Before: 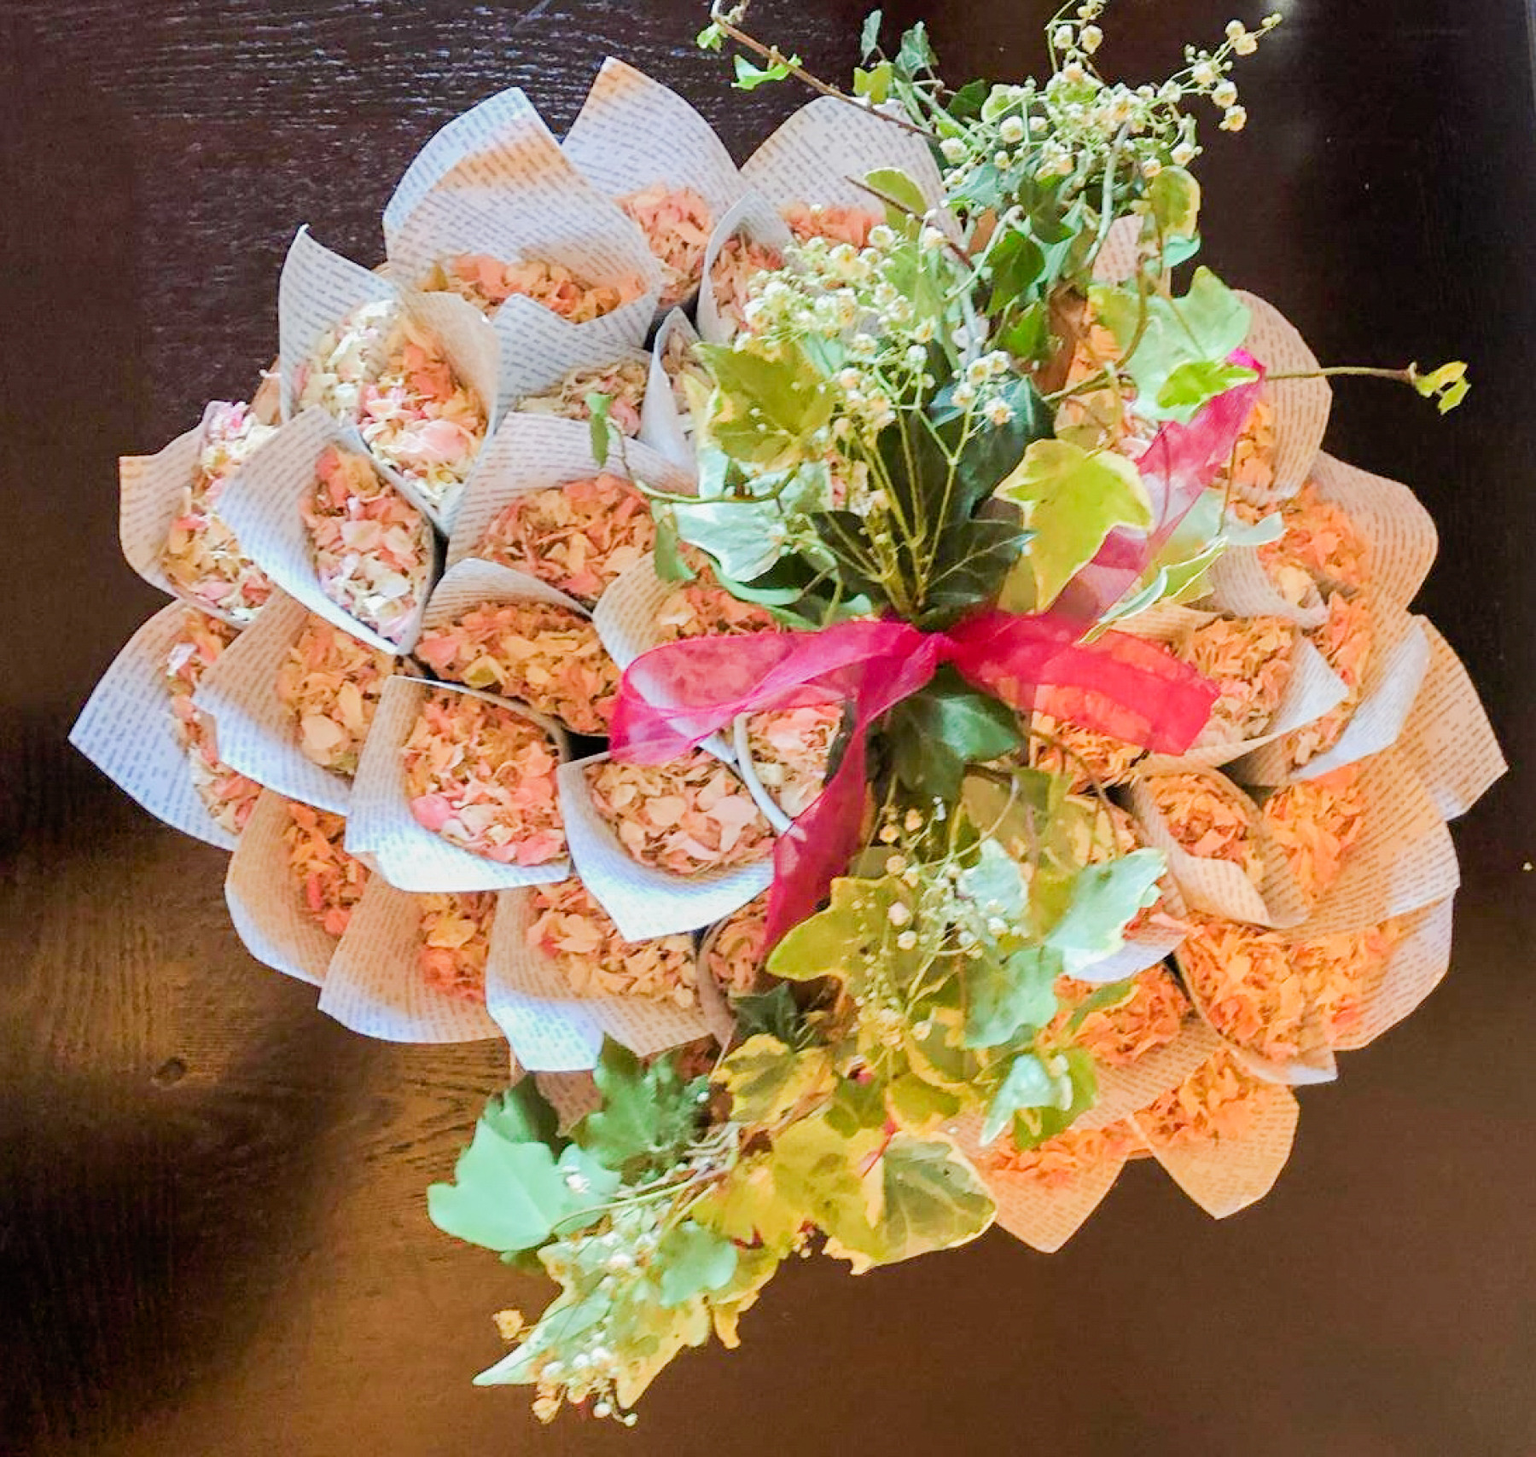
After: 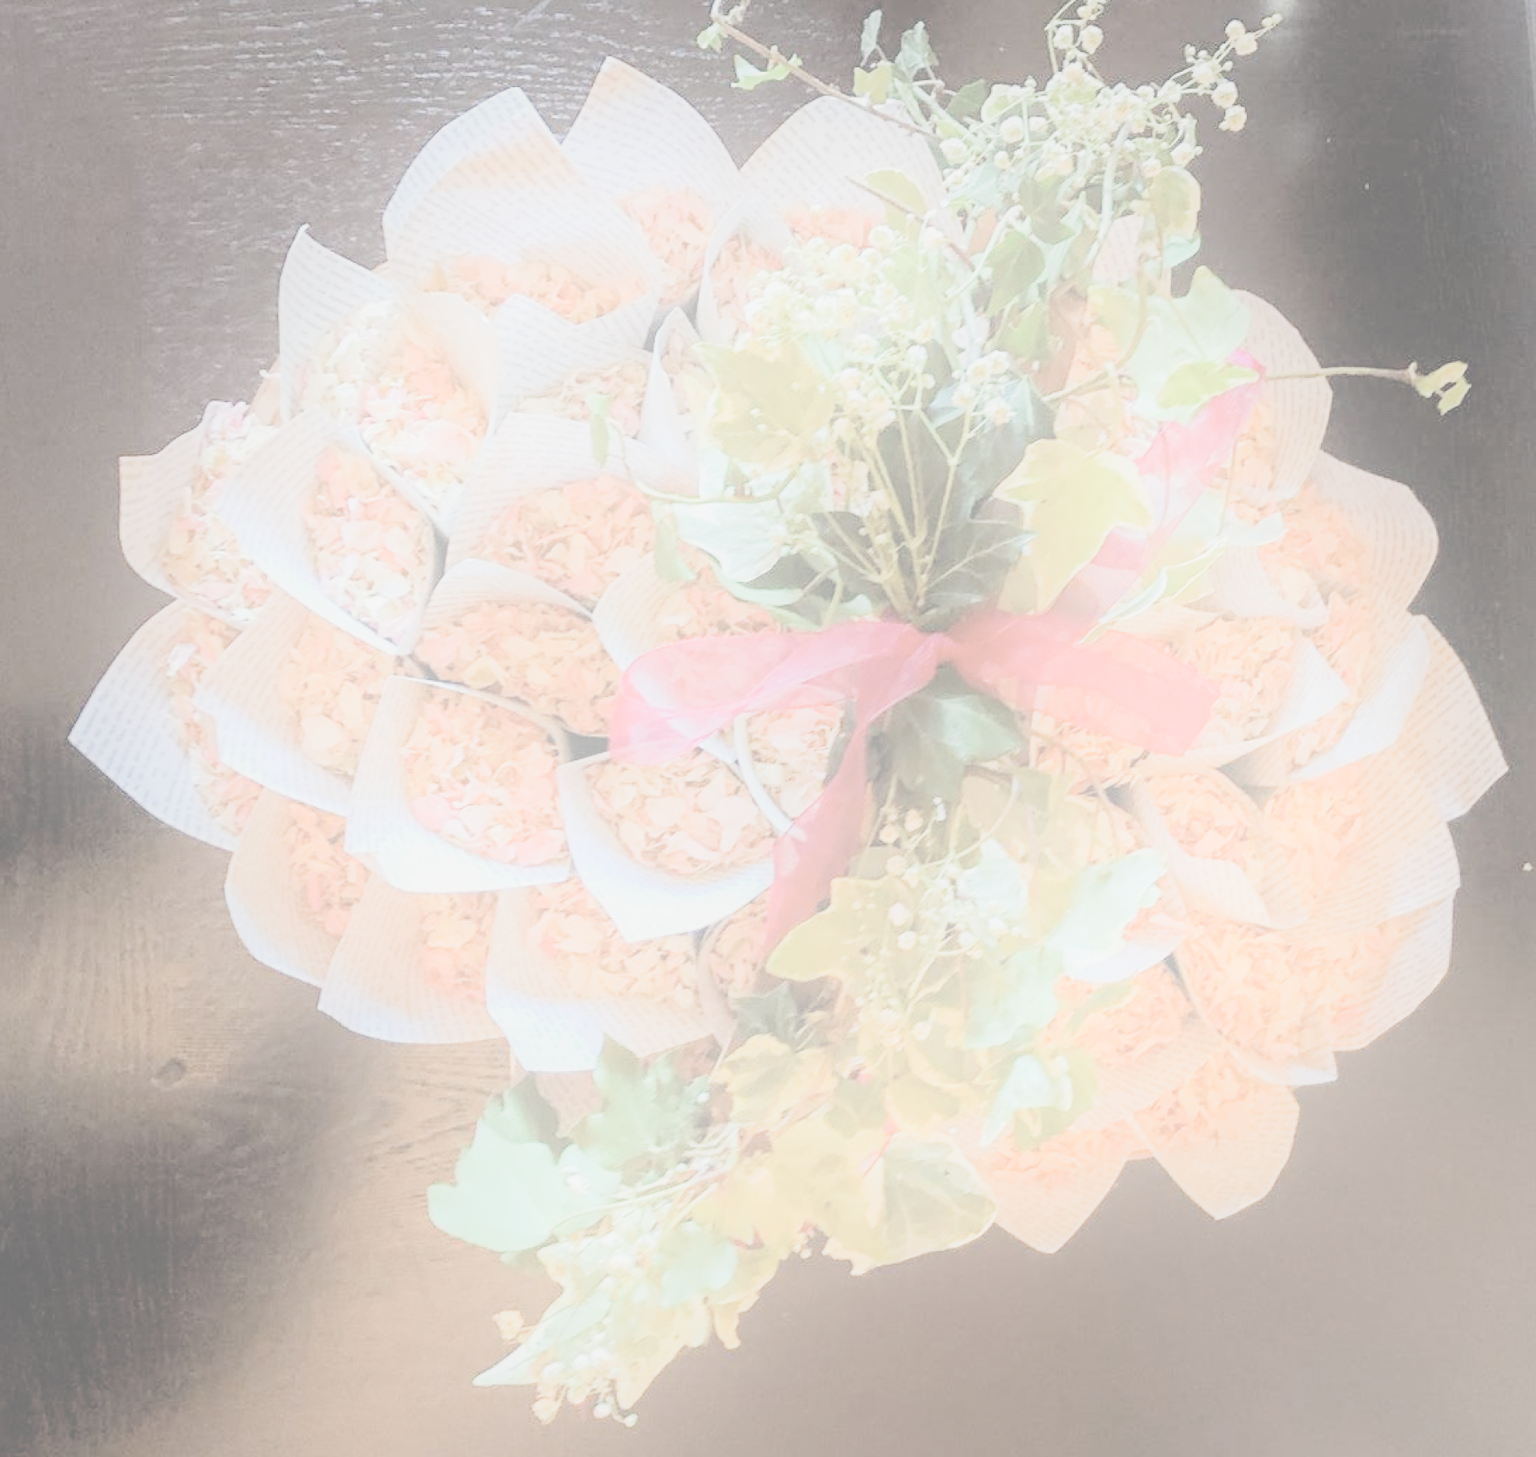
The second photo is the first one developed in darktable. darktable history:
contrast brightness saturation: contrast -0.317, brightness 0.754, saturation -0.76
shadows and highlights: shadows -38.79, highlights 64.12, soften with gaussian
